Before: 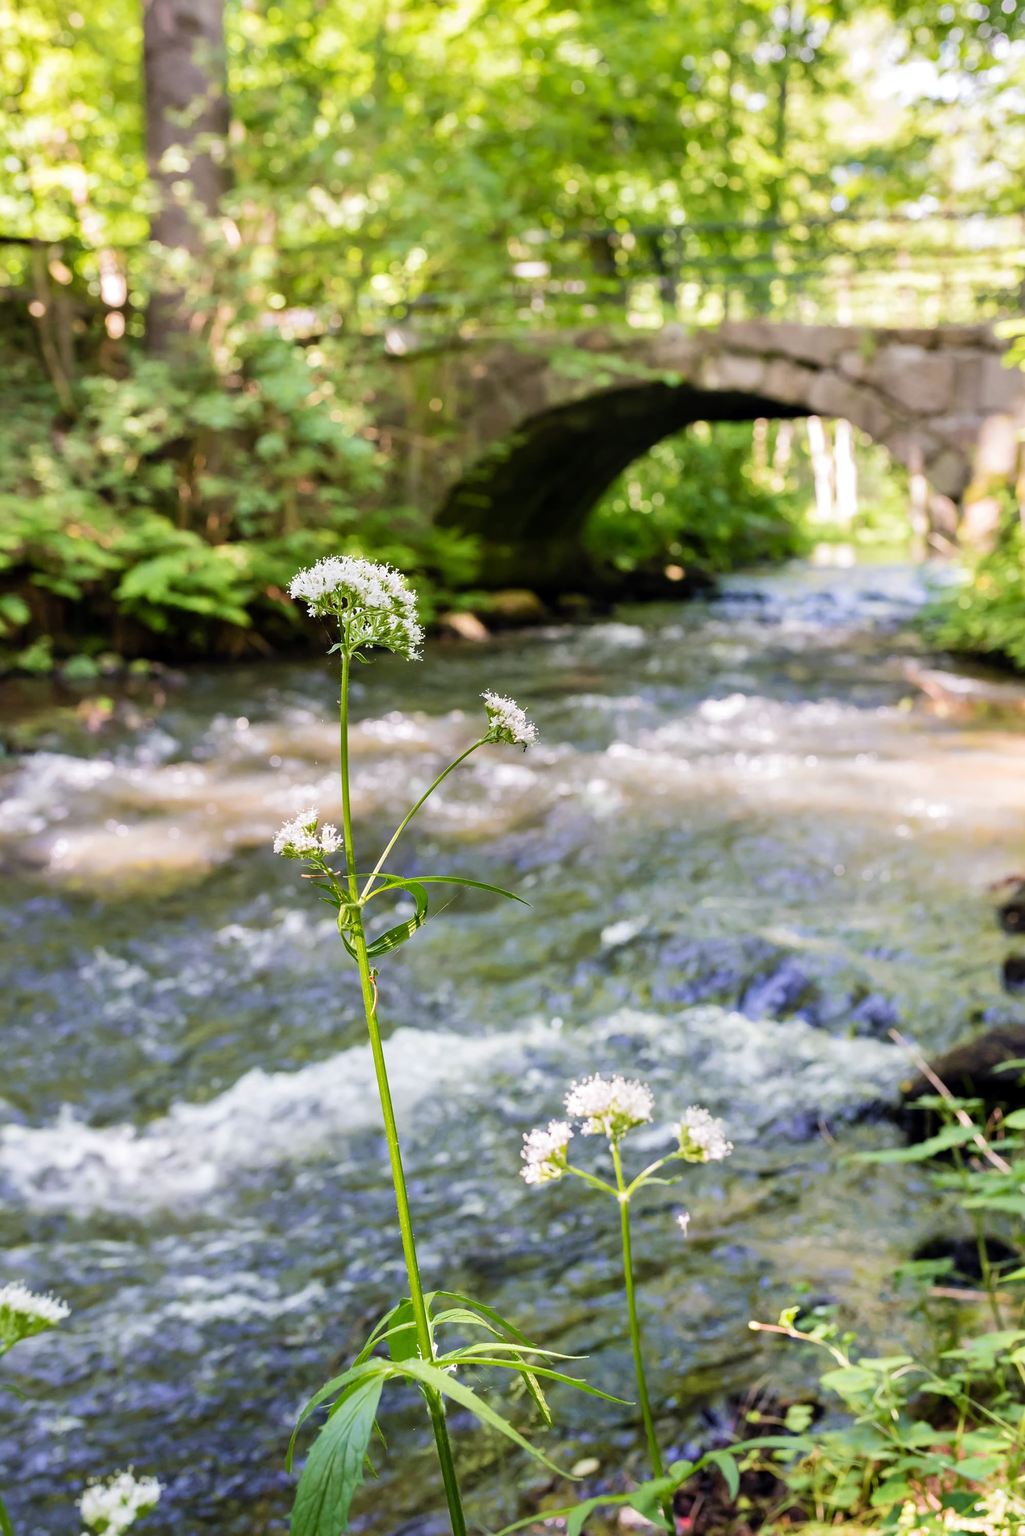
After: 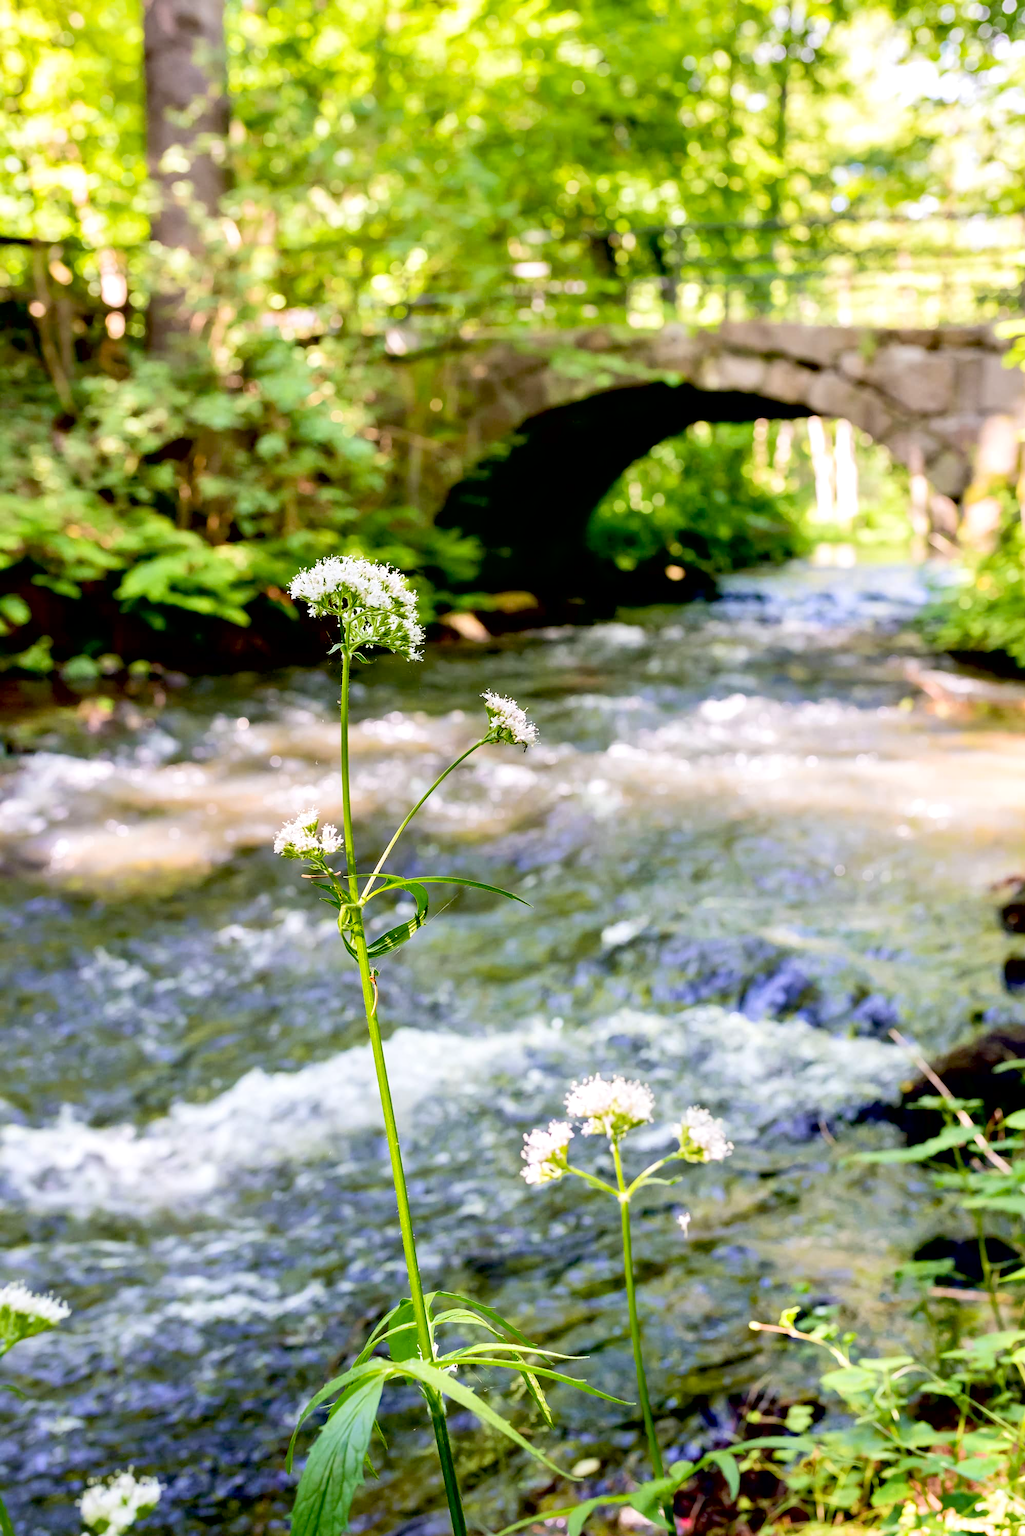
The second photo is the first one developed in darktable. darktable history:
exposure: black level correction 0.025, exposure 0.185 EV, compensate exposure bias true, compensate highlight preservation false
contrast brightness saturation: contrast 0.105, brightness 0.039, saturation 0.087
